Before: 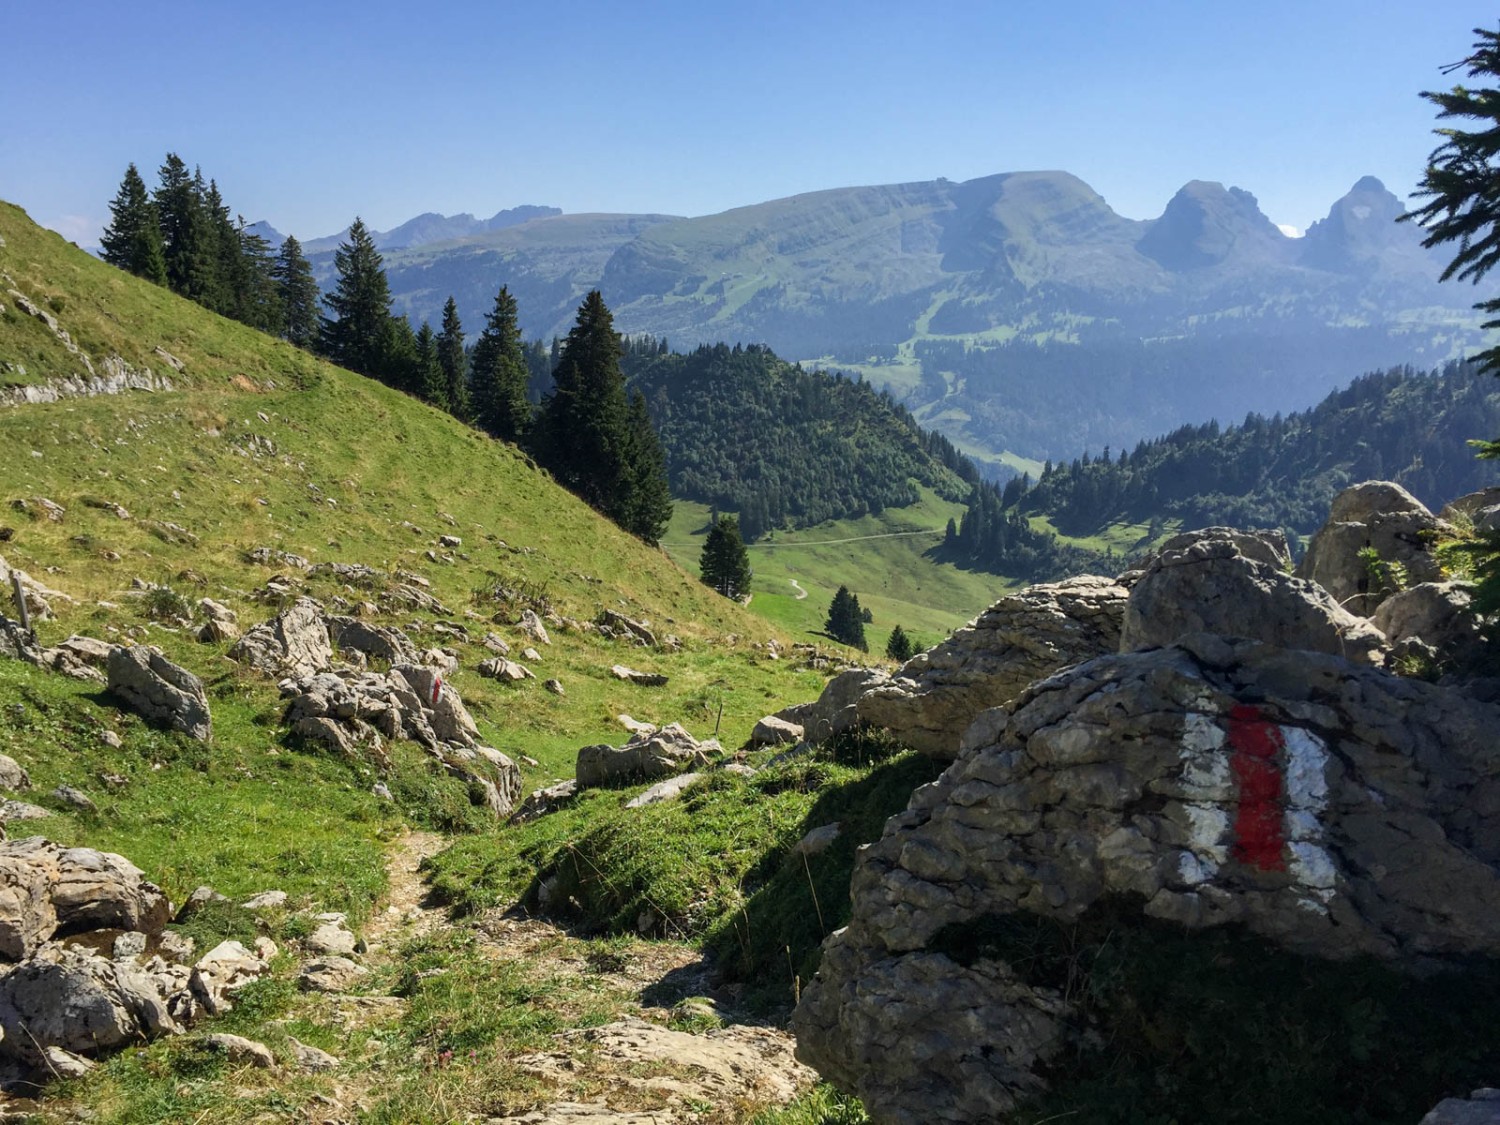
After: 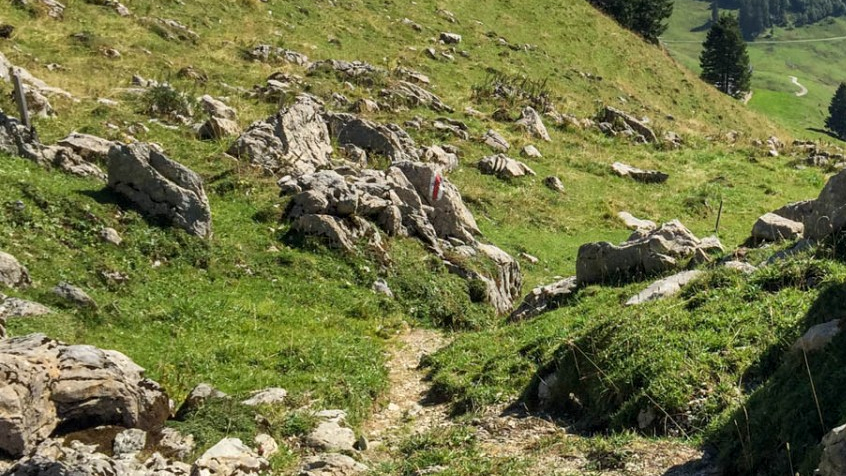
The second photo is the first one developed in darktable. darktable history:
crop: top 44.728%, right 43.588%, bottom 12.941%
local contrast: highlights 101%, shadows 97%, detail 119%, midtone range 0.2
